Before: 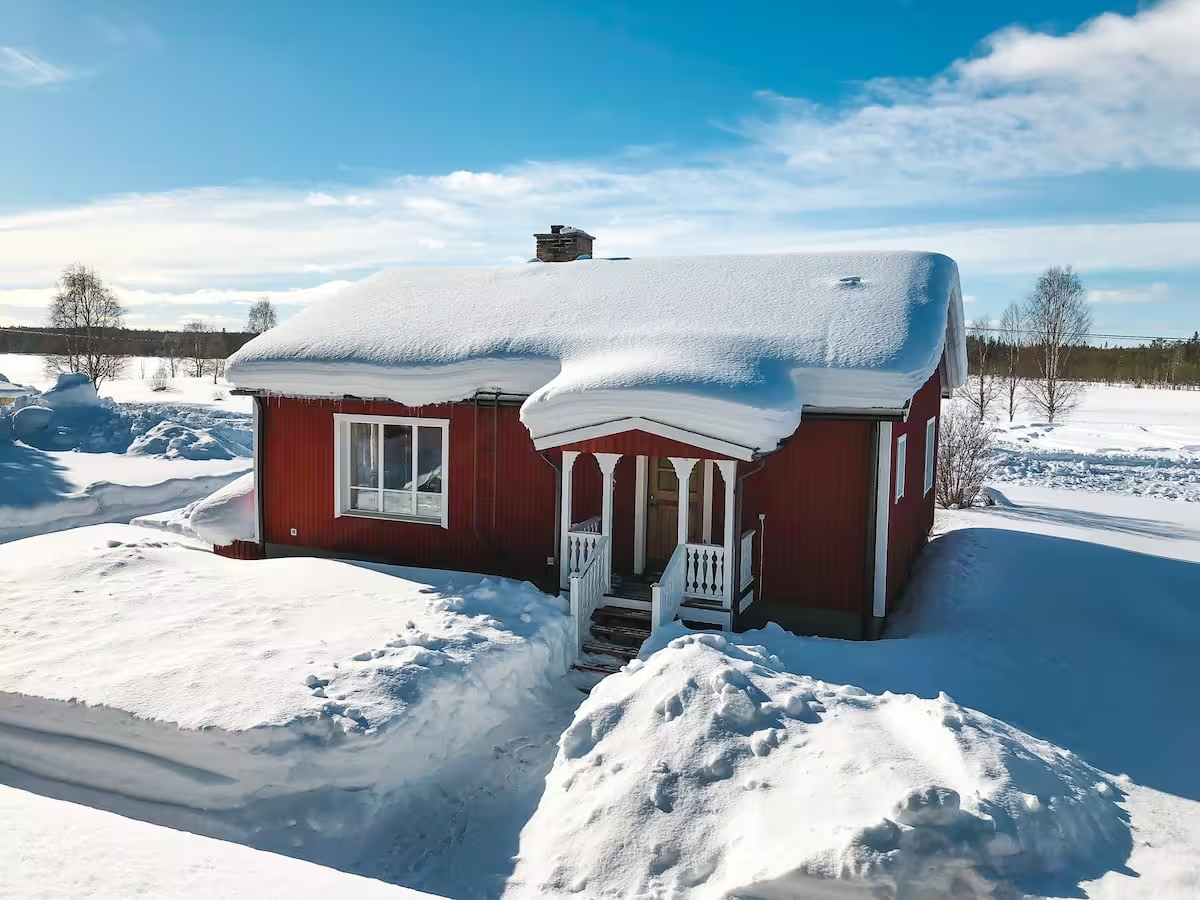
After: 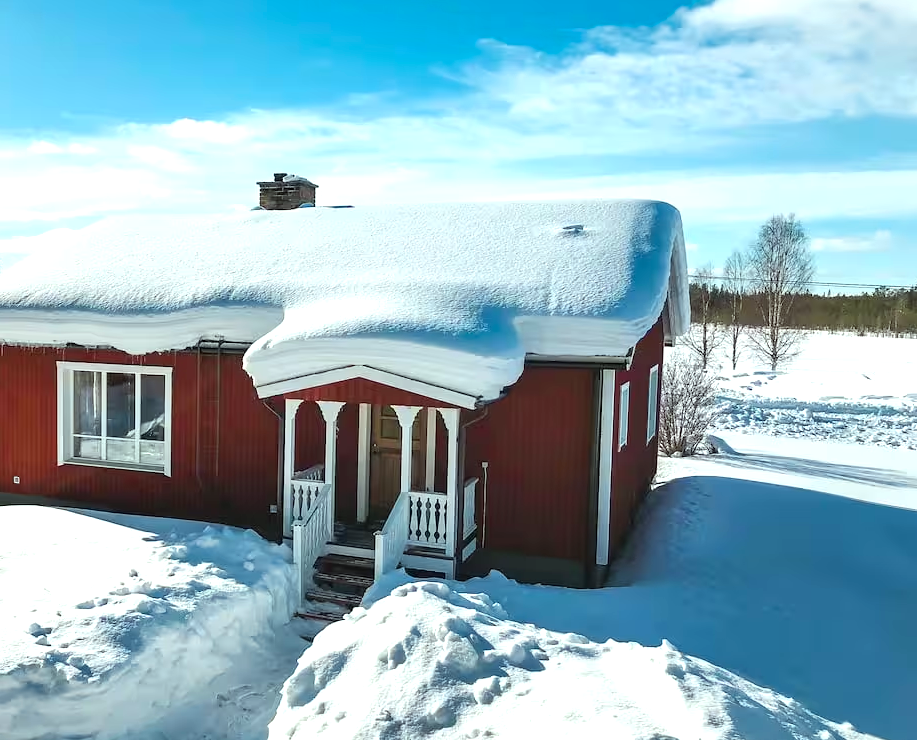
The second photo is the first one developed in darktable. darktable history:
crop: left 23.095%, top 5.827%, bottom 11.854%
exposure: black level correction 0.001, exposure 0.5 EV, compensate exposure bias true, compensate highlight preservation false
color correction: highlights a* -6.69, highlights b* 0.49
